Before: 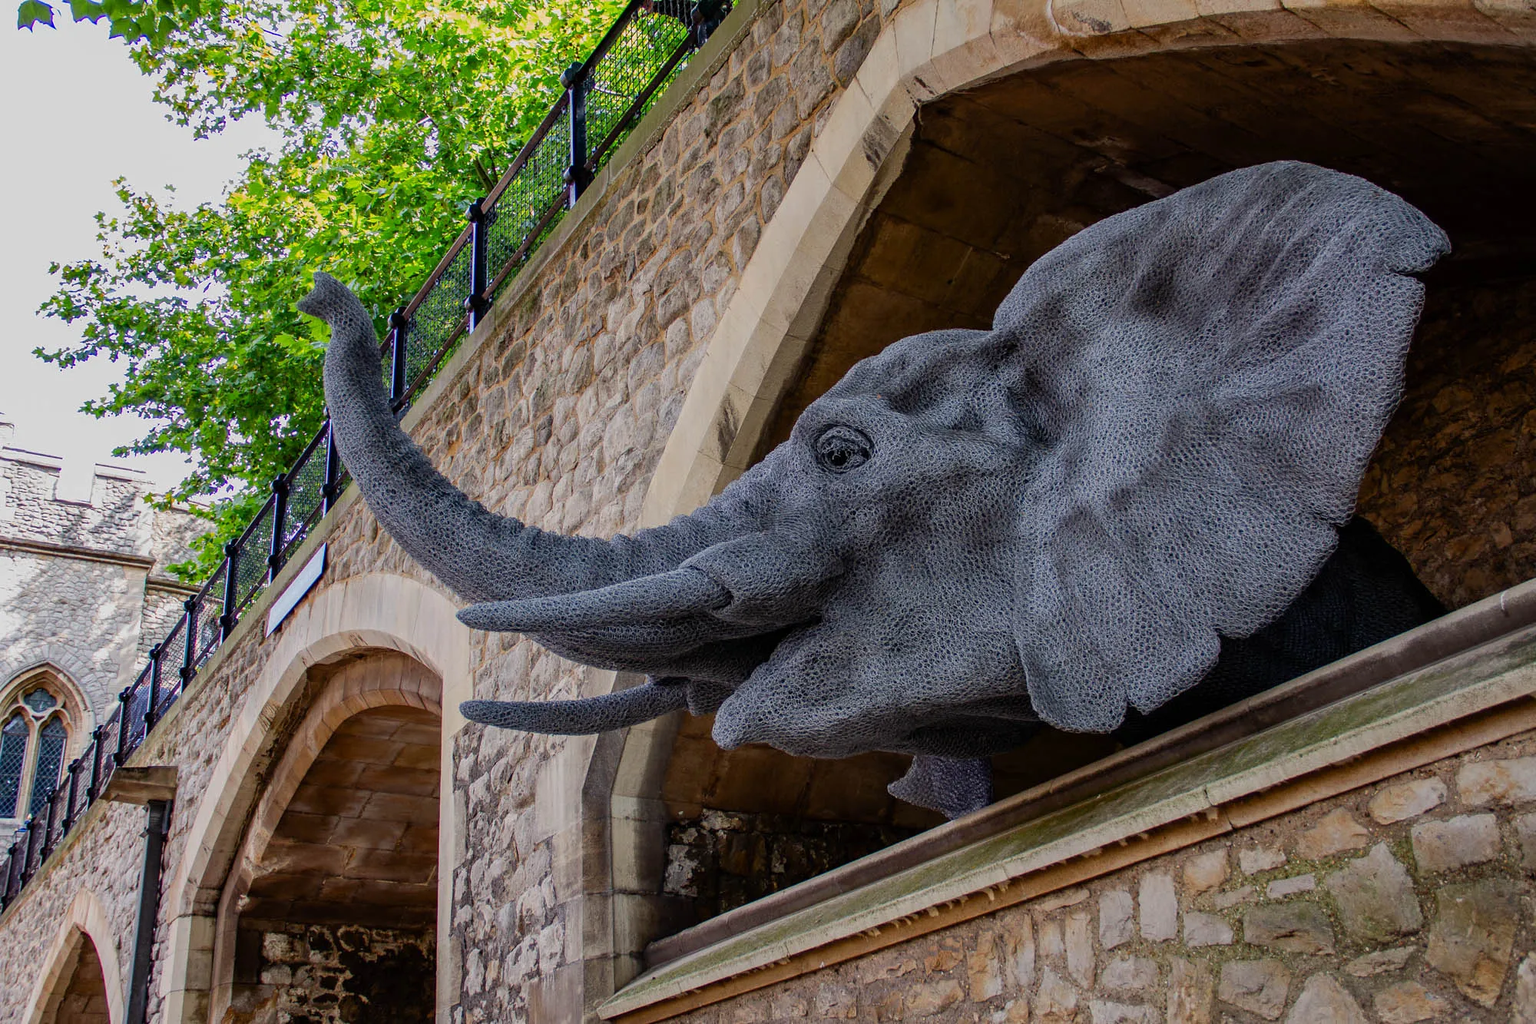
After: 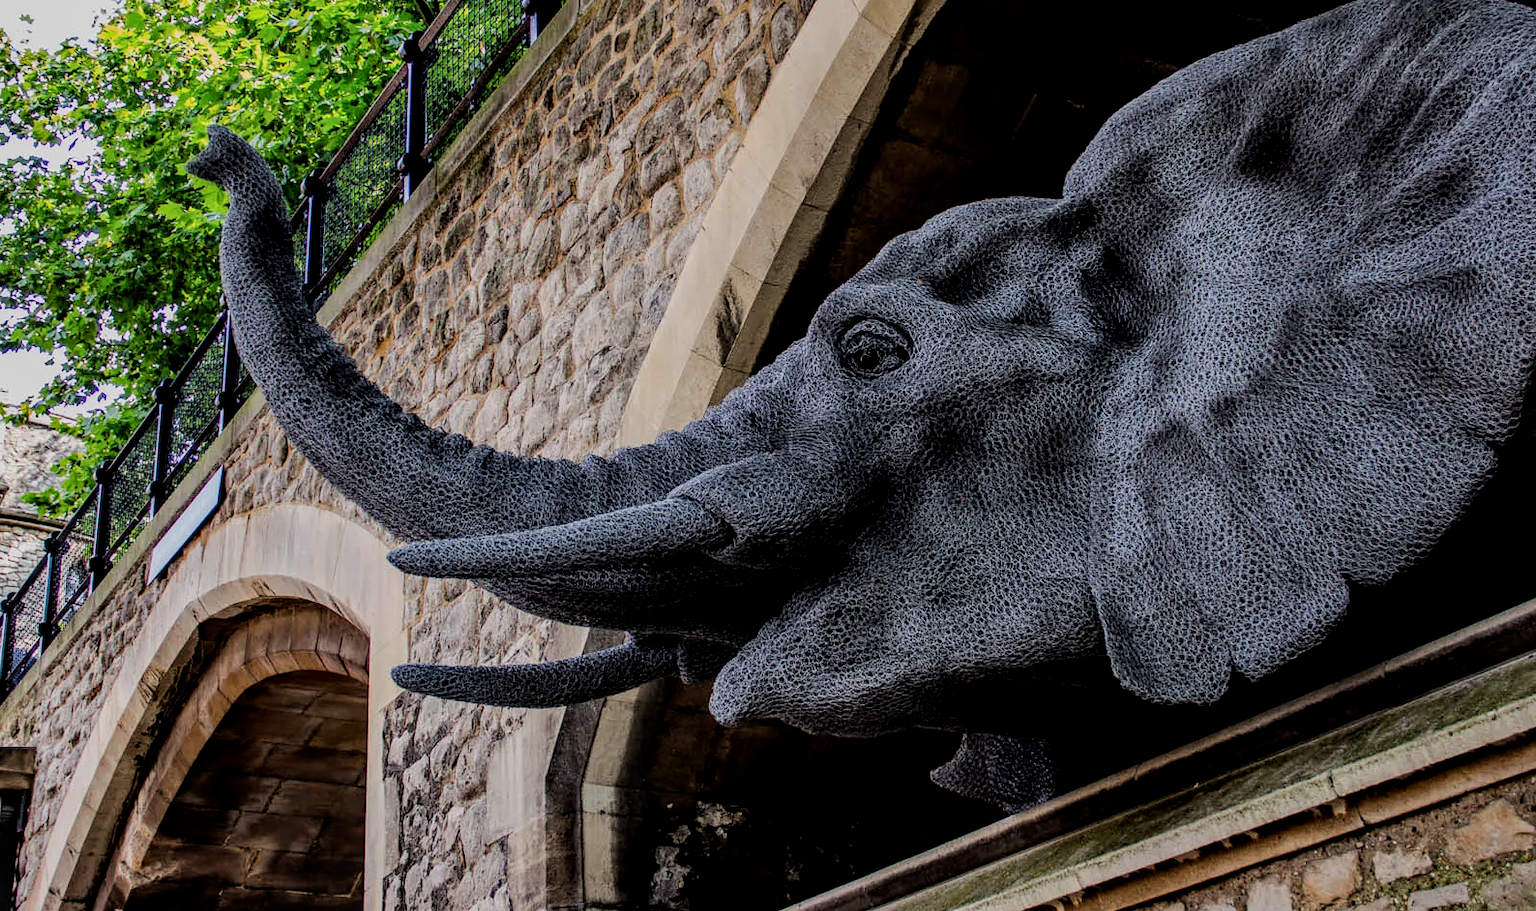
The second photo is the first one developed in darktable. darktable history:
crop: left 9.712%, top 16.928%, right 10.845%, bottom 12.332%
haze removal: compatibility mode true, adaptive false
filmic rgb: black relative exposure -5 EV, hardness 2.88, contrast 1.4, highlights saturation mix -30%
local contrast: on, module defaults
